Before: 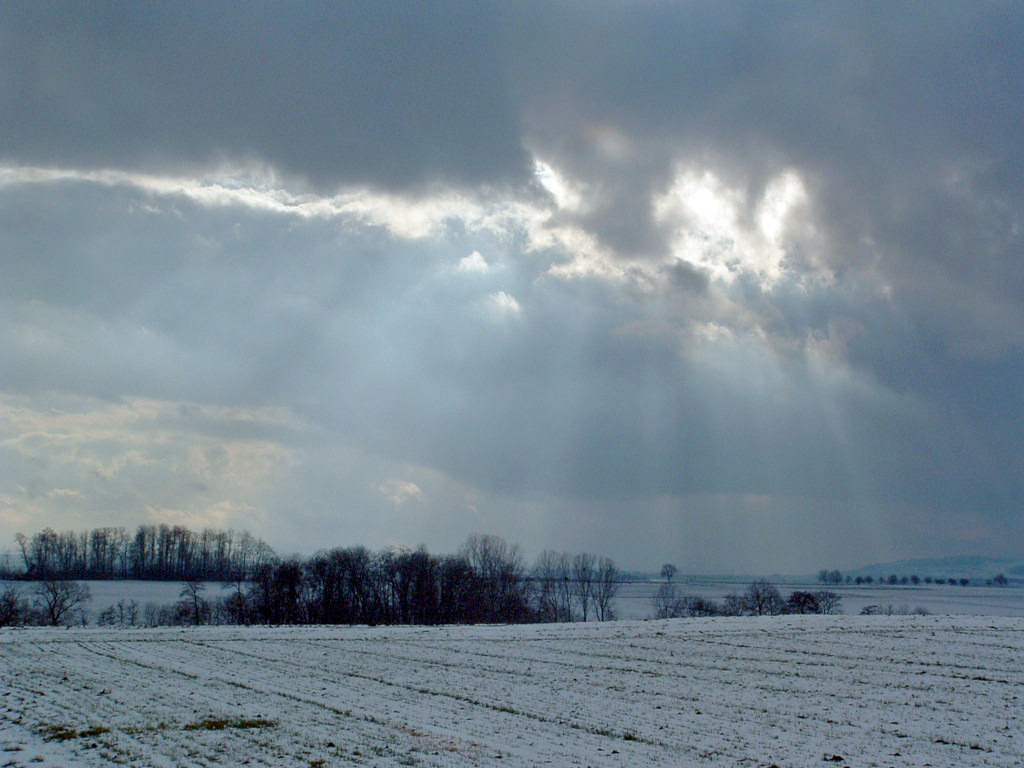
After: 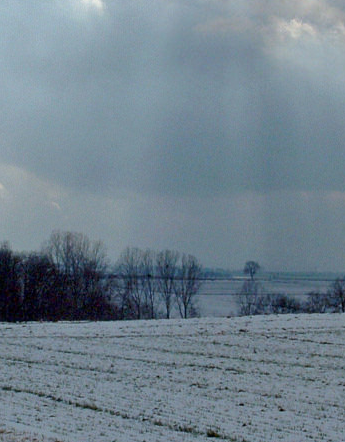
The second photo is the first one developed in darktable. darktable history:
crop: left 40.726%, top 39.495%, right 25.574%, bottom 2.919%
